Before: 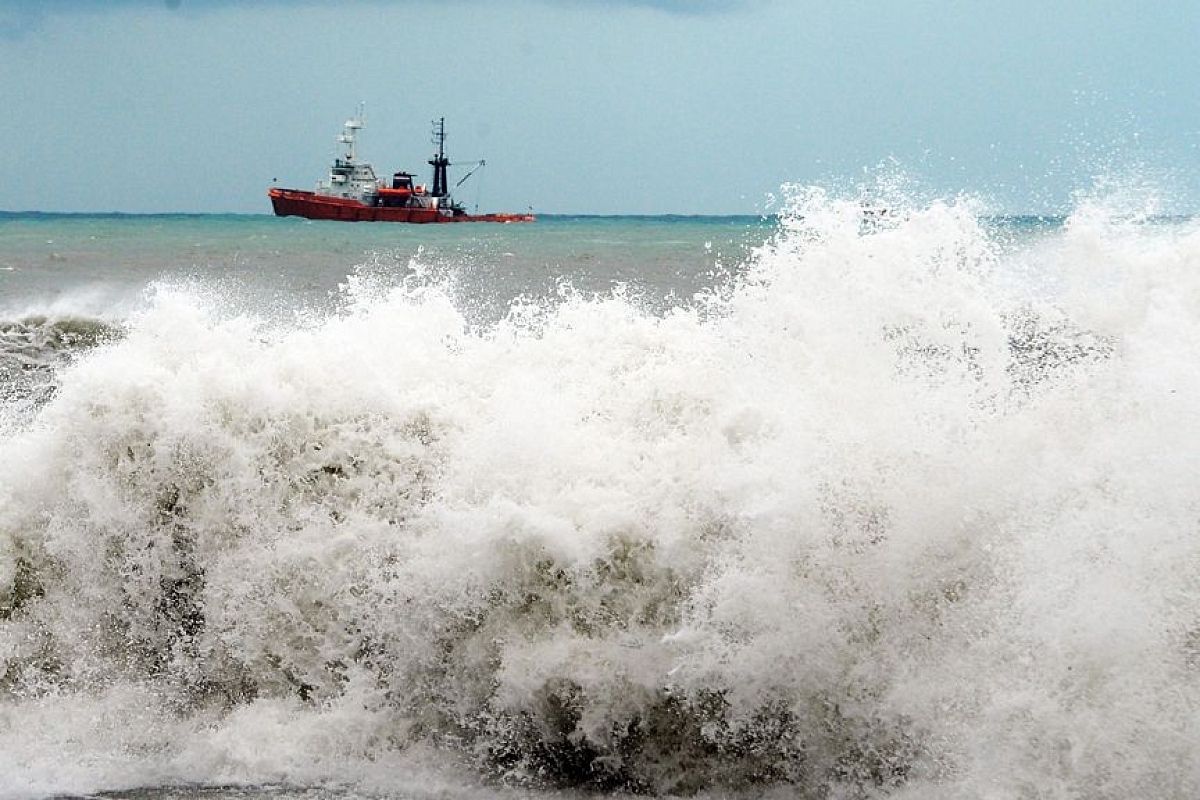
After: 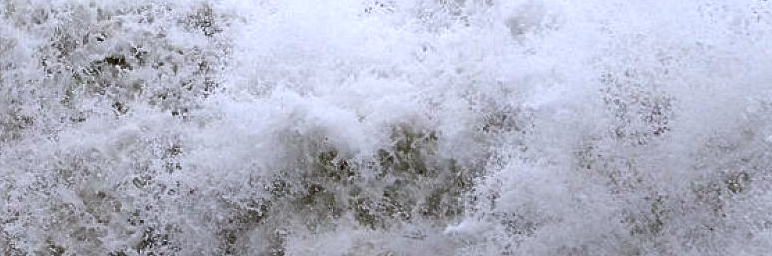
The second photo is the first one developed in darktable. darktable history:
crop: left 18.091%, top 51.13%, right 17.525%, bottom 16.85%
white balance: red 0.967, blue 1.119, emerald 0.756
shadows and highlights: soften with gaussian
